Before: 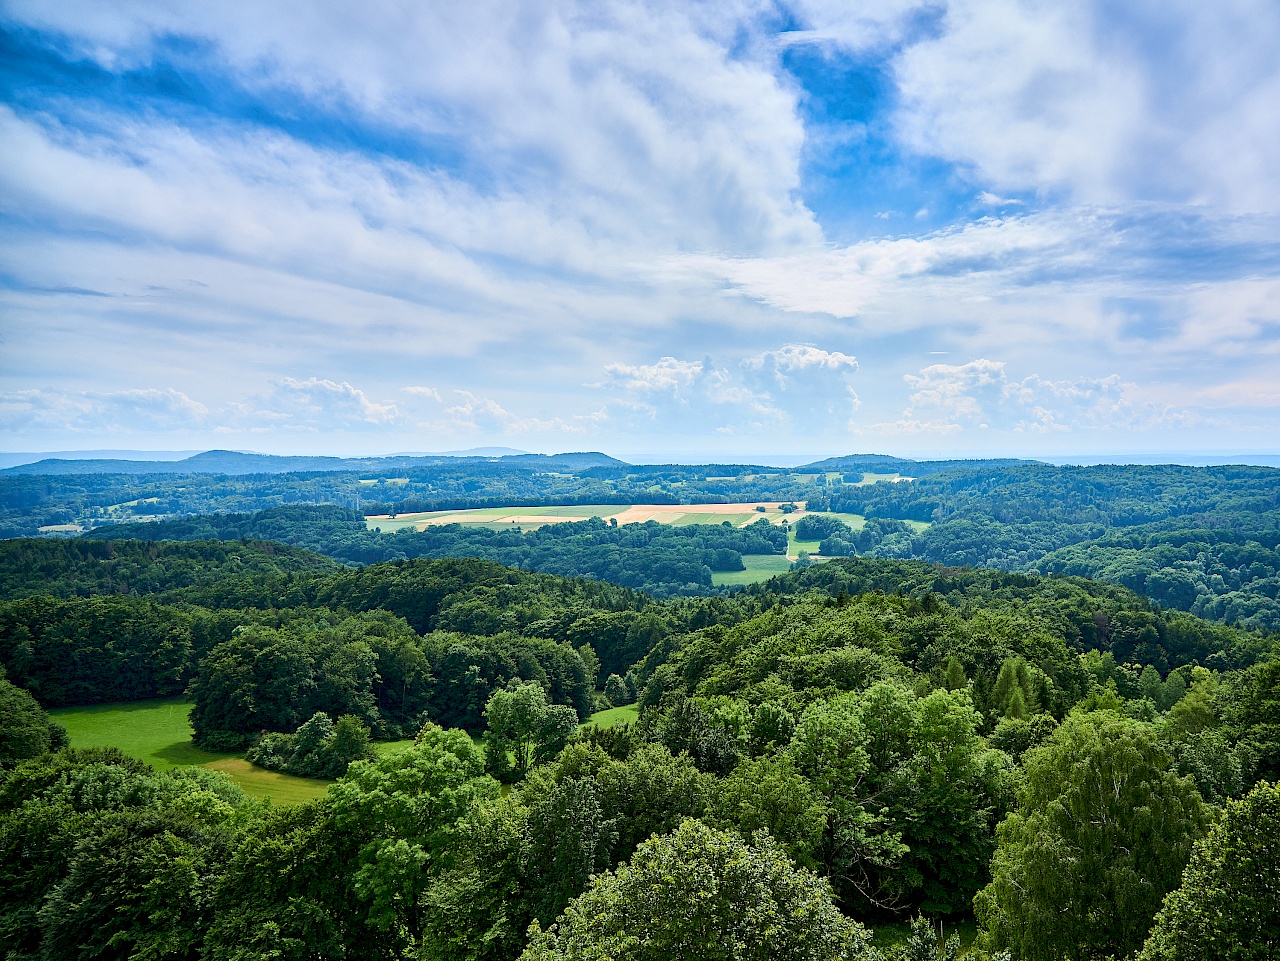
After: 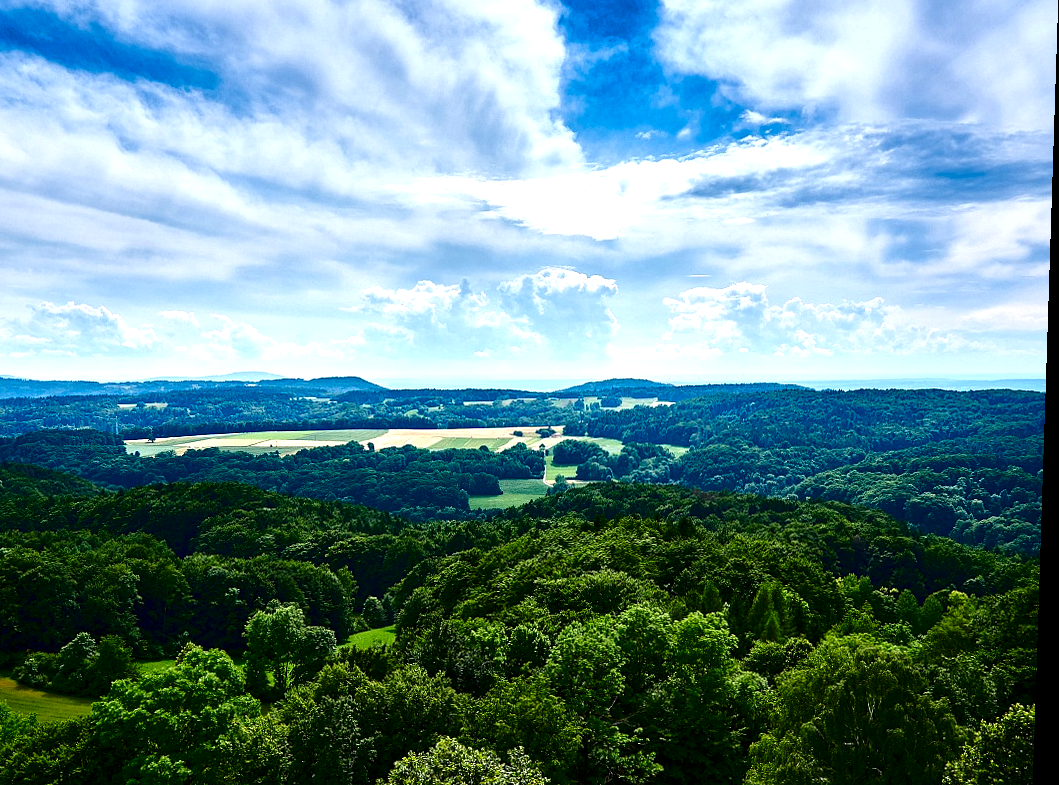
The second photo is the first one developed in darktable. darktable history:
contrast brightness saturation: contrast 0.09, brightness -0.59, saturation 0.17
crop: left 19.159%, top 9.58%, bottom 9.58%
exposure: black level correction 0, exposure 0.5 EV, compensate exposure bias true, compensate highlight preservation false
rotate and perspective: lens shift (vertical) 0.048, lens shift (horizontal) -0.024, automatic cropping off
